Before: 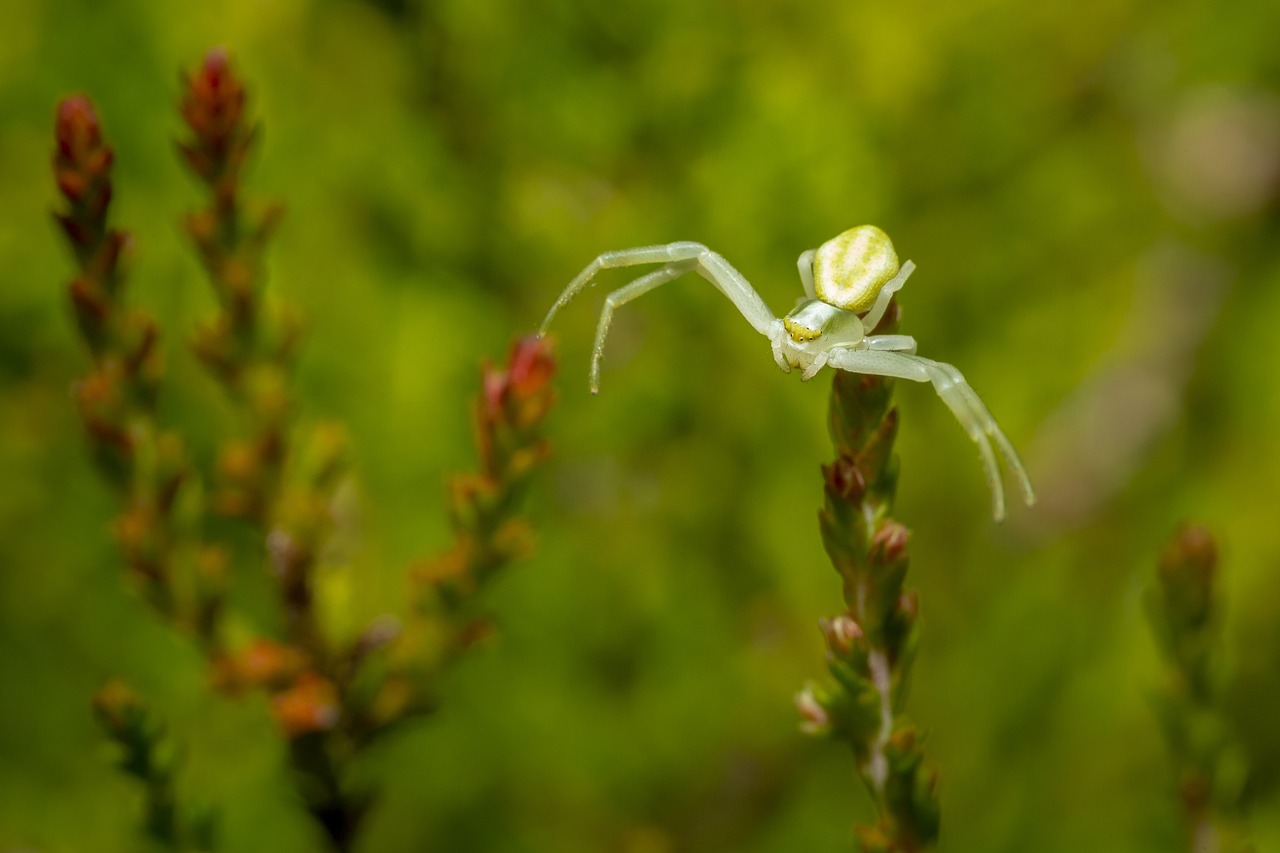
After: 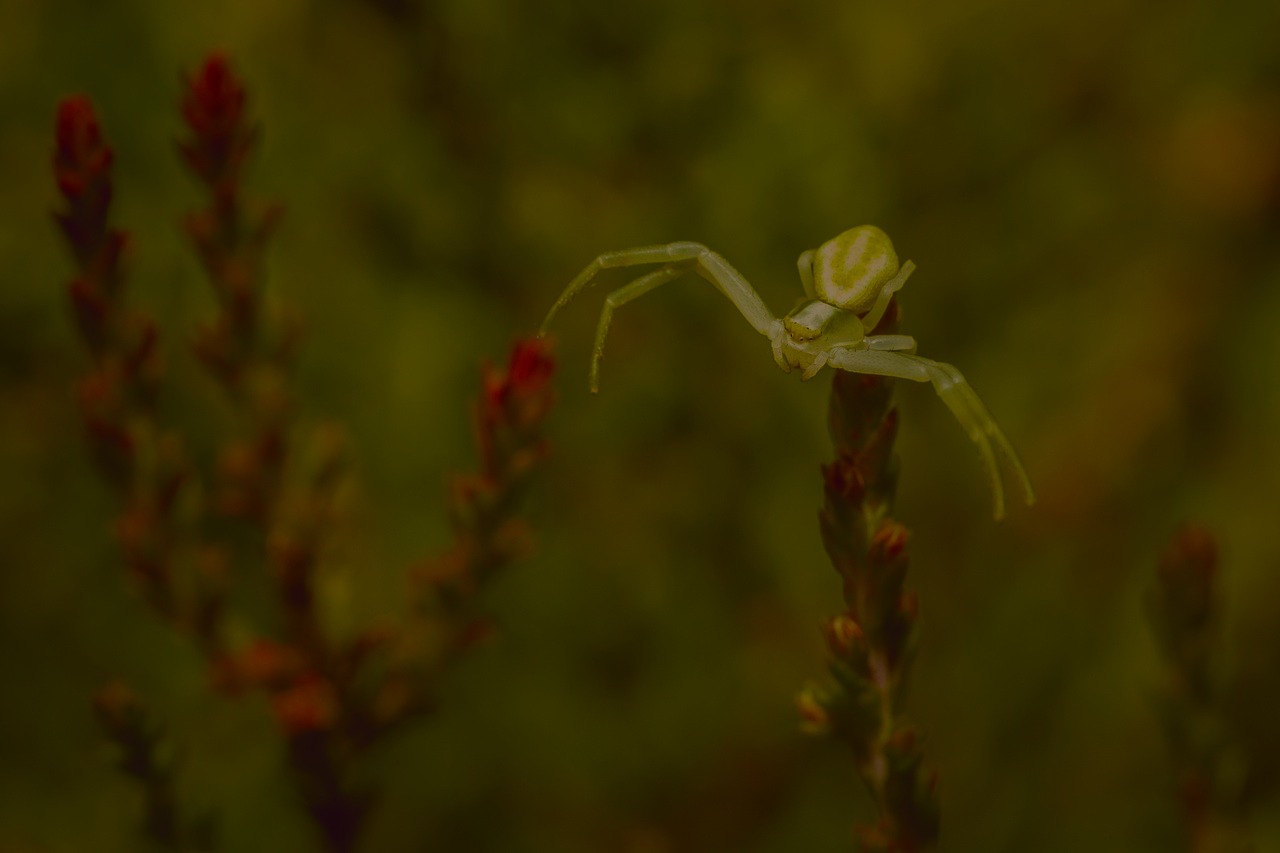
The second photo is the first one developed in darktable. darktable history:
color balance rgb: global offset › luminance 0.467%, perceptual saturation grading › global saturation 20%, perceptual saturation grading › highlights -25.366%, perceptual saturation grading › shadows 49.971%, global vibrance 20%
color correction: highlights a* -0.496, highlights b* 39.64, shadows a* 9.27, shadows b* -0.863
exposure: exposure -2.345 EV, compensate highlight preservation false
